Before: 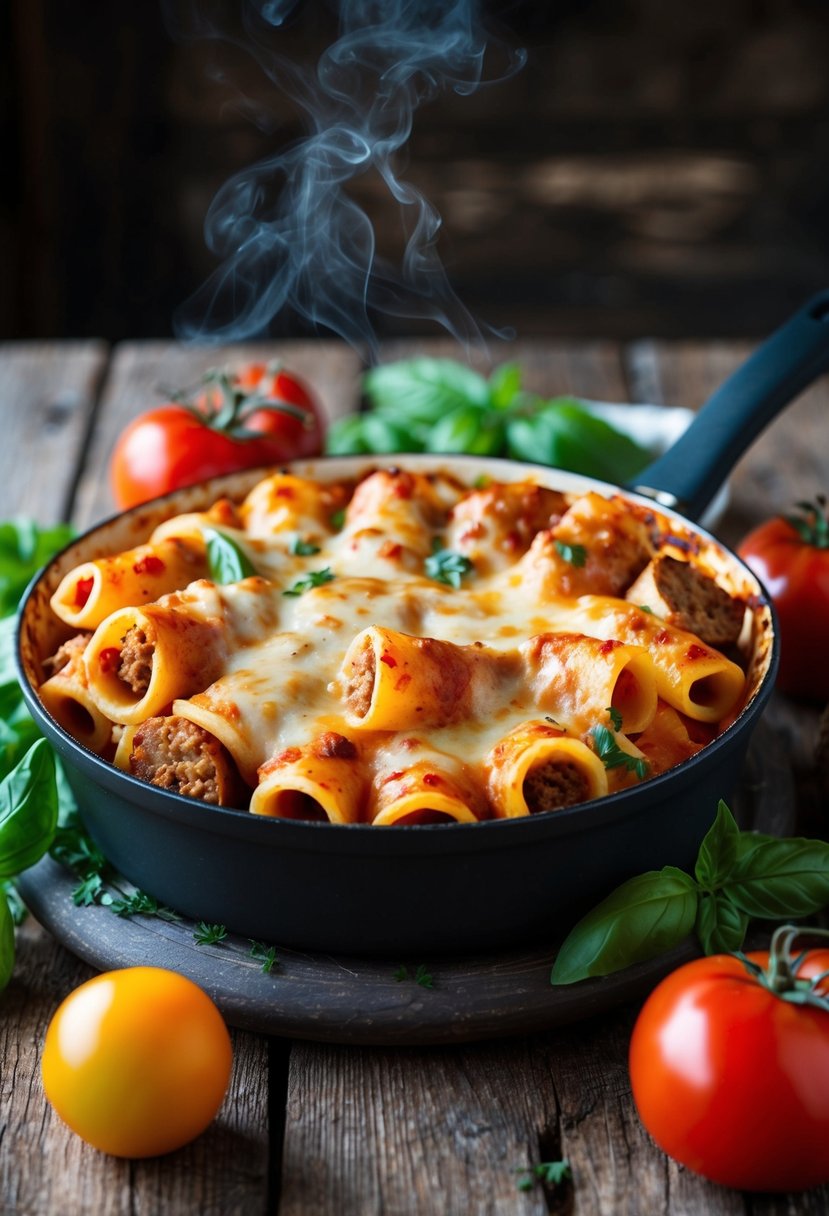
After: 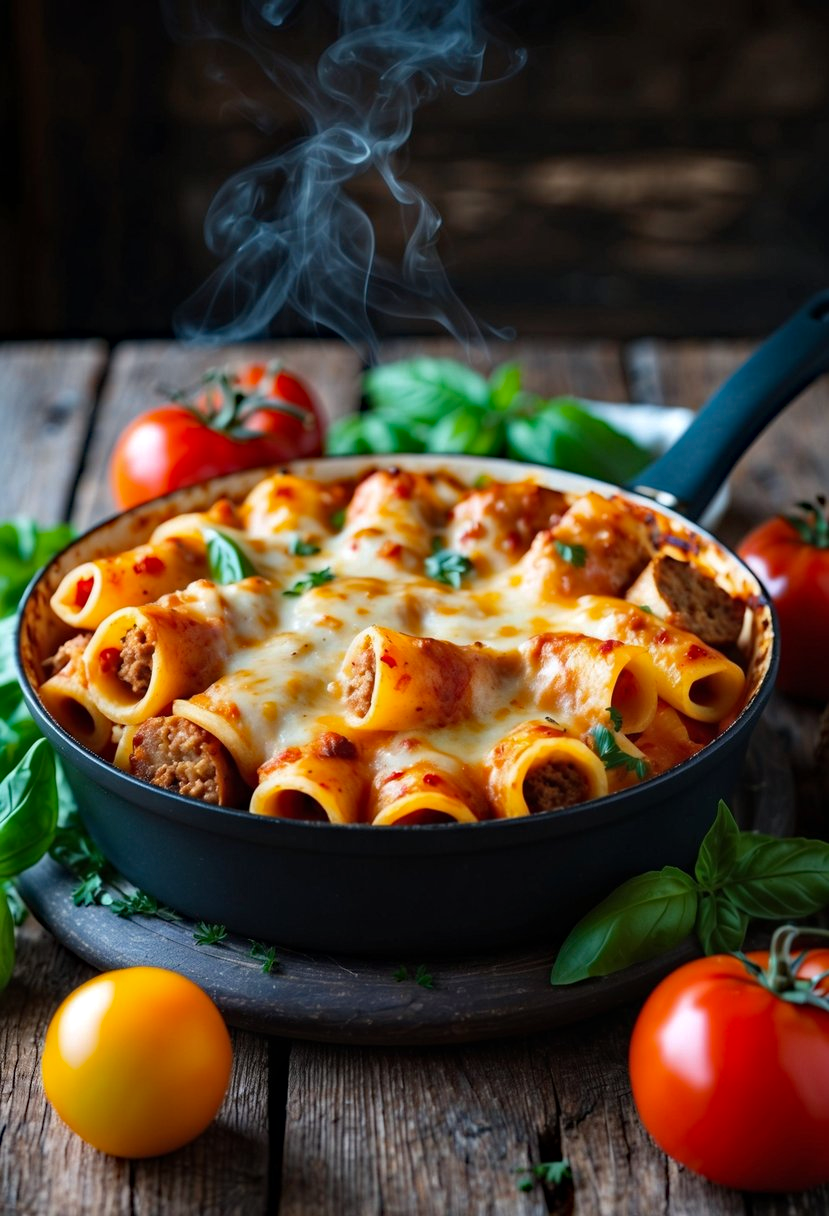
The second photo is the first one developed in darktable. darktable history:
local contrast: mode bilateral grid, contrast 100, coarseness 100, detail 95%, midtone range 0.2
haze removal: strength 0.3, distance 0.246, compatibility mode true, adaptive false
